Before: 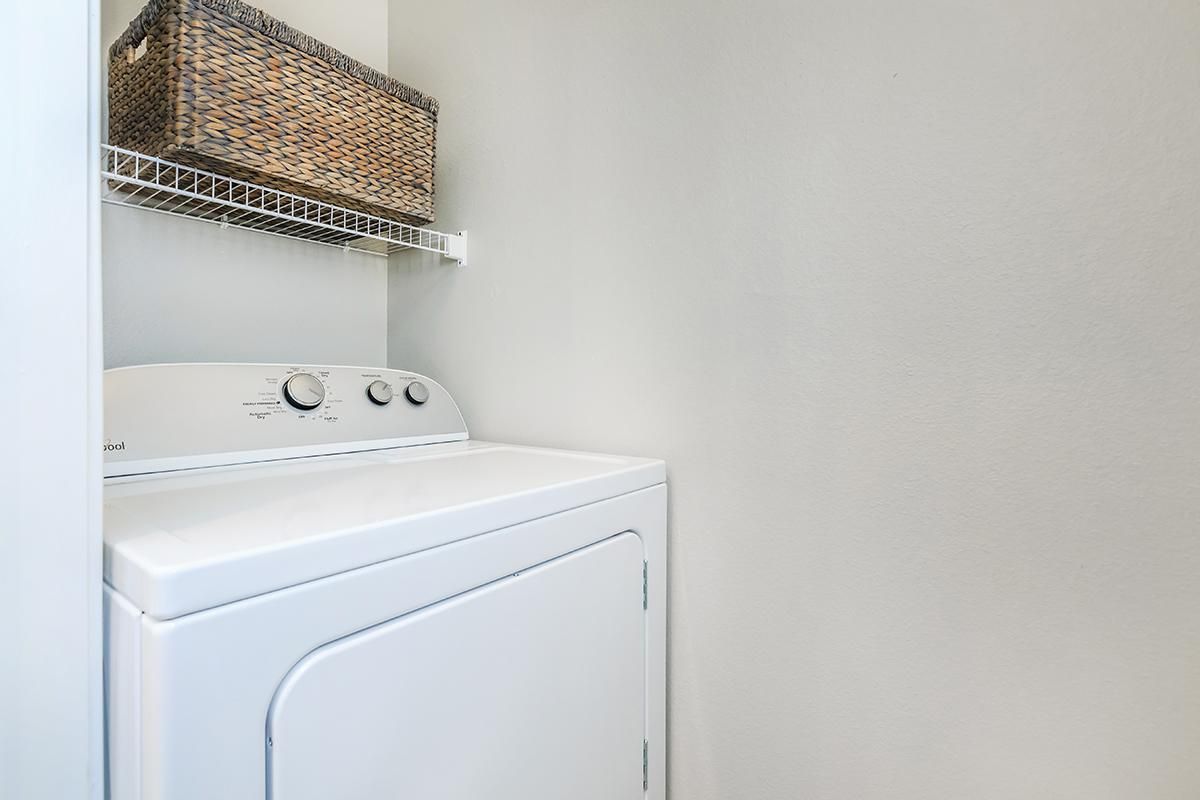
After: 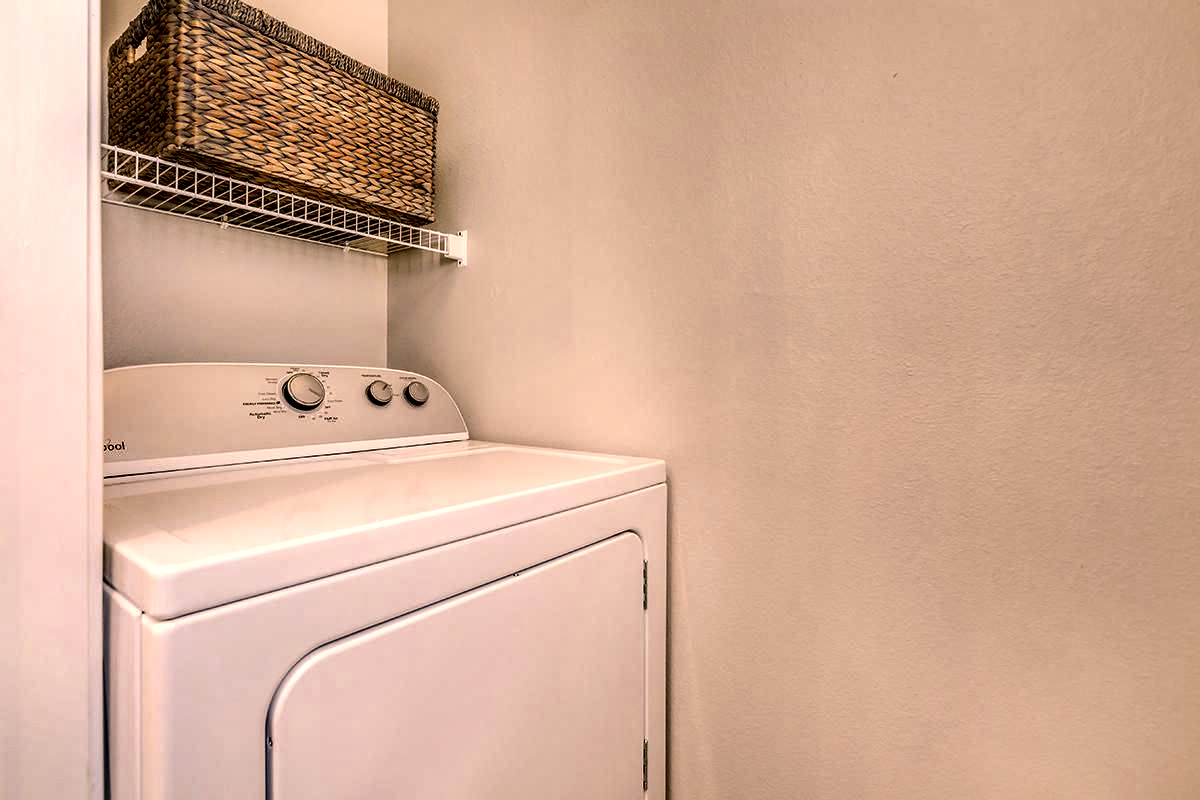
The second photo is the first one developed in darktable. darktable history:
local contrast: highlights 80%, shadows 57%, detail 175%, midtone range 0.602
shadows and highlights: soften with gaussian
color balance rgb: shadows lift › luminance -5%, shadows lift › chroma 1.1%, shadows lift › hue 219°, power › luminance 10%, power › chroma 2.83%, power › hue 60°, highlights gain › chroma 4.52%, highlights gain › hue 33.33°, saturation formula JzAzBz (2021)
